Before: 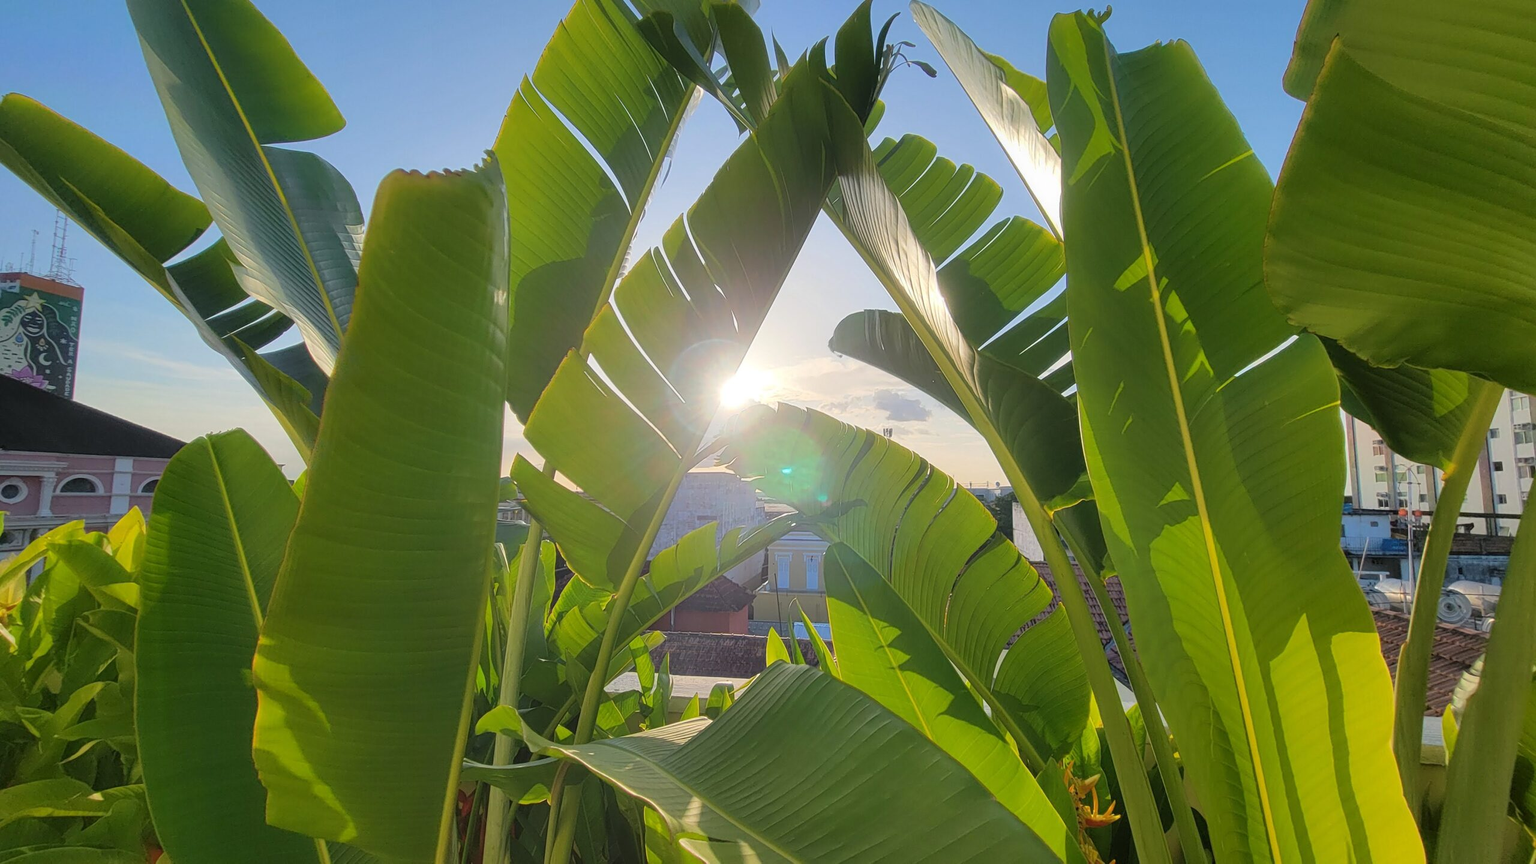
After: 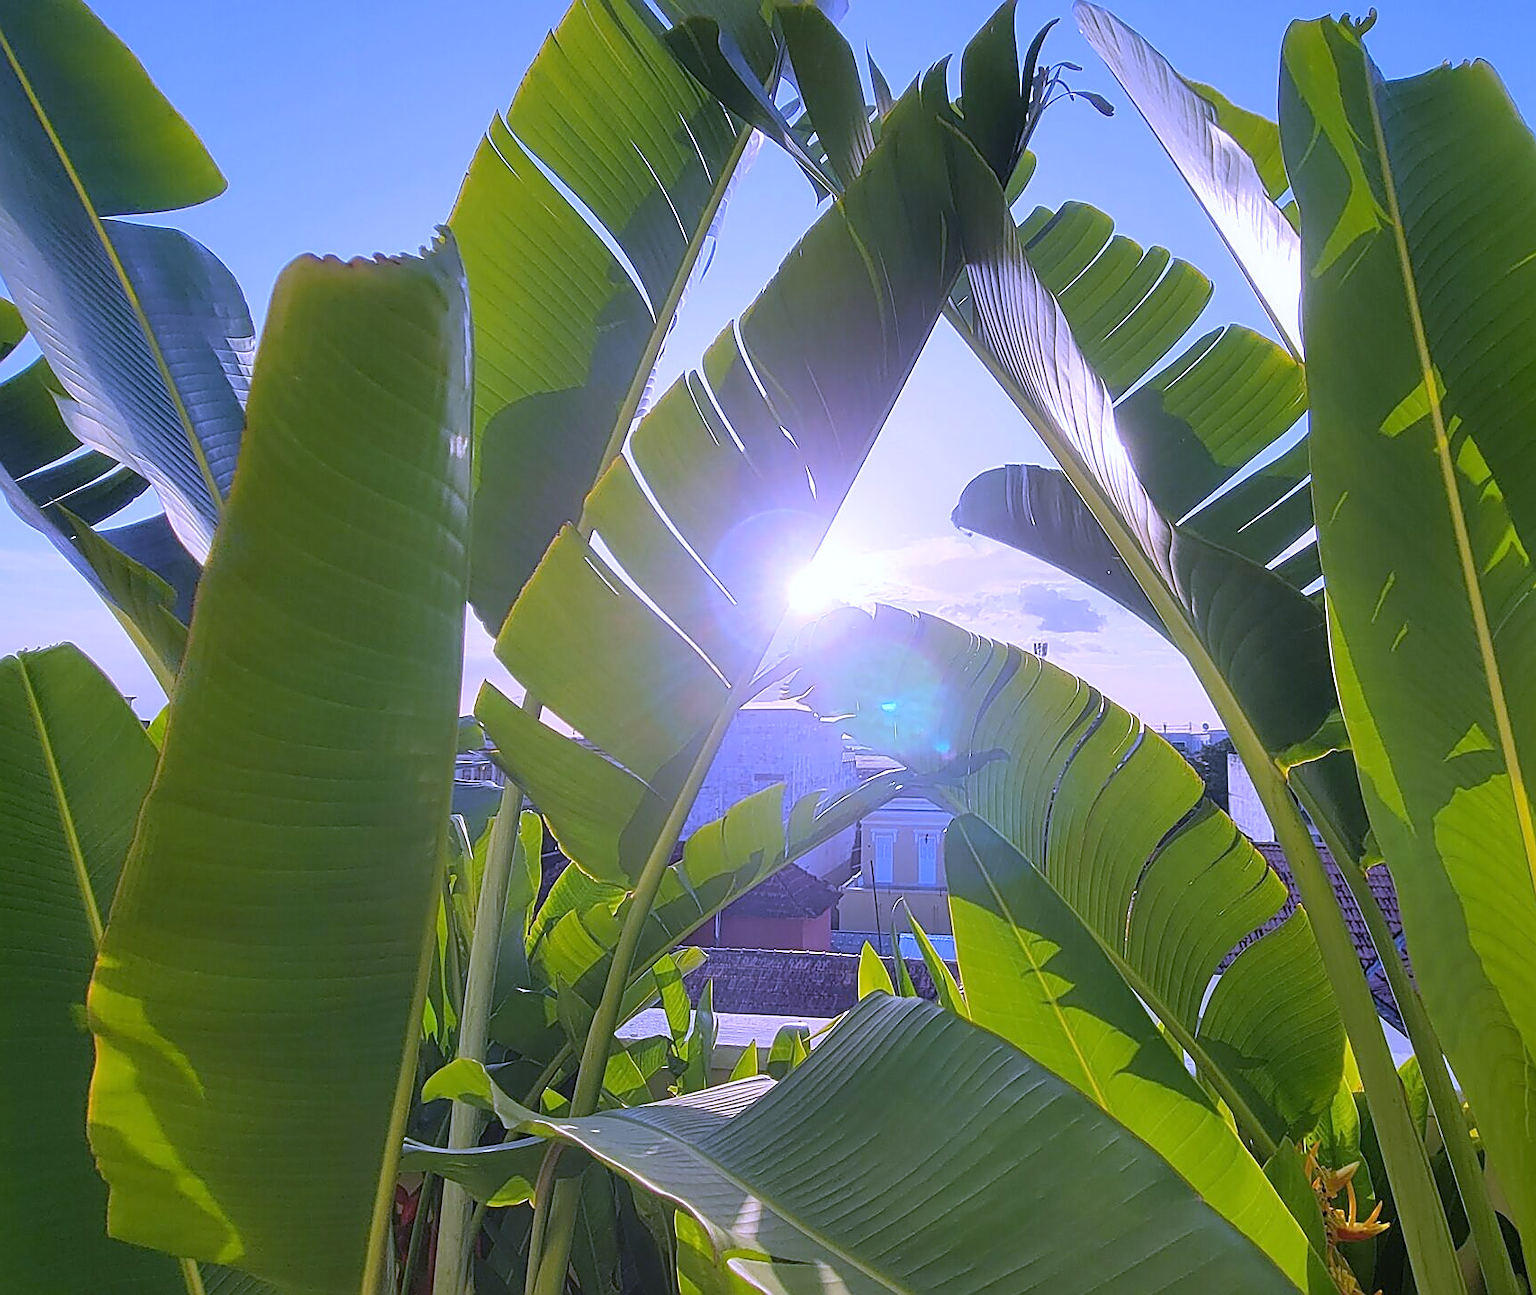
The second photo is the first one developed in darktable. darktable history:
white balance: red 0.98, blue 1.61
sharpen: radius 1.4, amount 1.25, threshold 0.7
exposure: compensate highlight preservation false
crop and rotate: left 12.673%, right 20.66%
